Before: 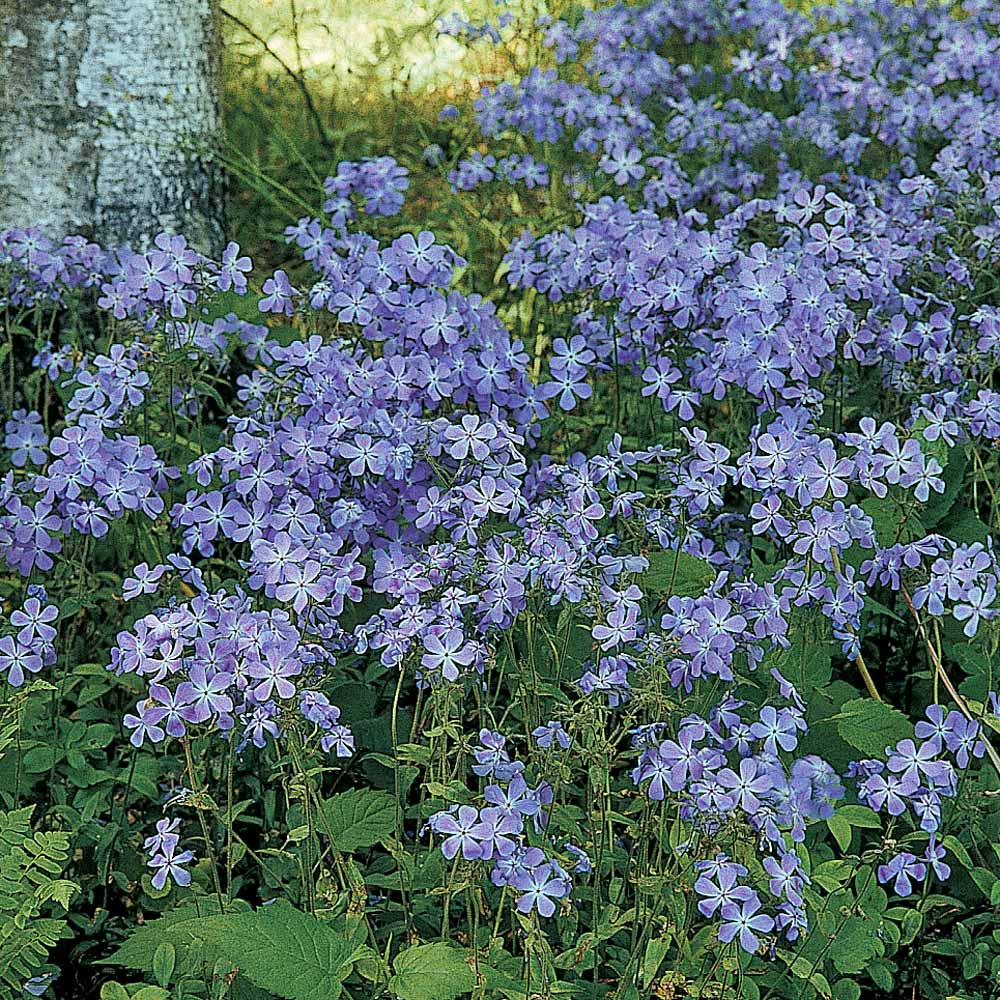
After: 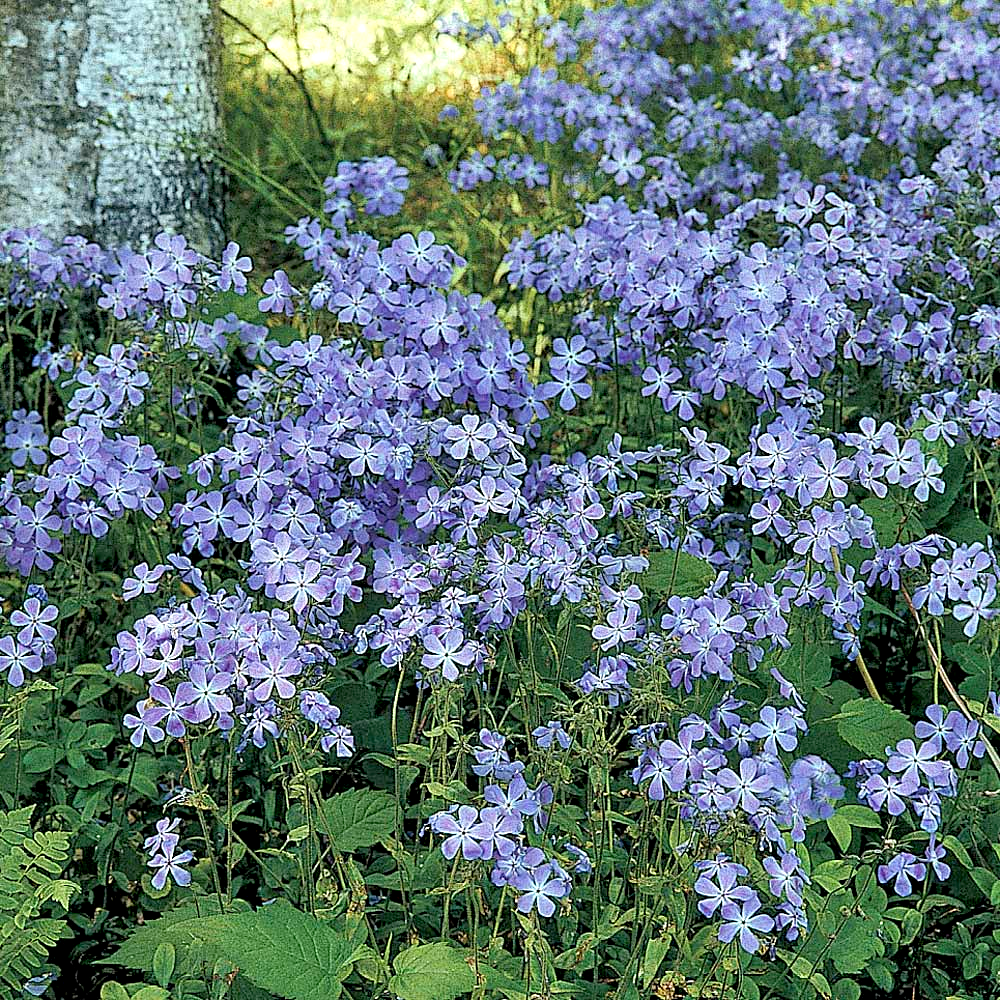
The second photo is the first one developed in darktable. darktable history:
exposure: black level correction 0.005, exposure 0.41 EV, compensate highlight preservation false
